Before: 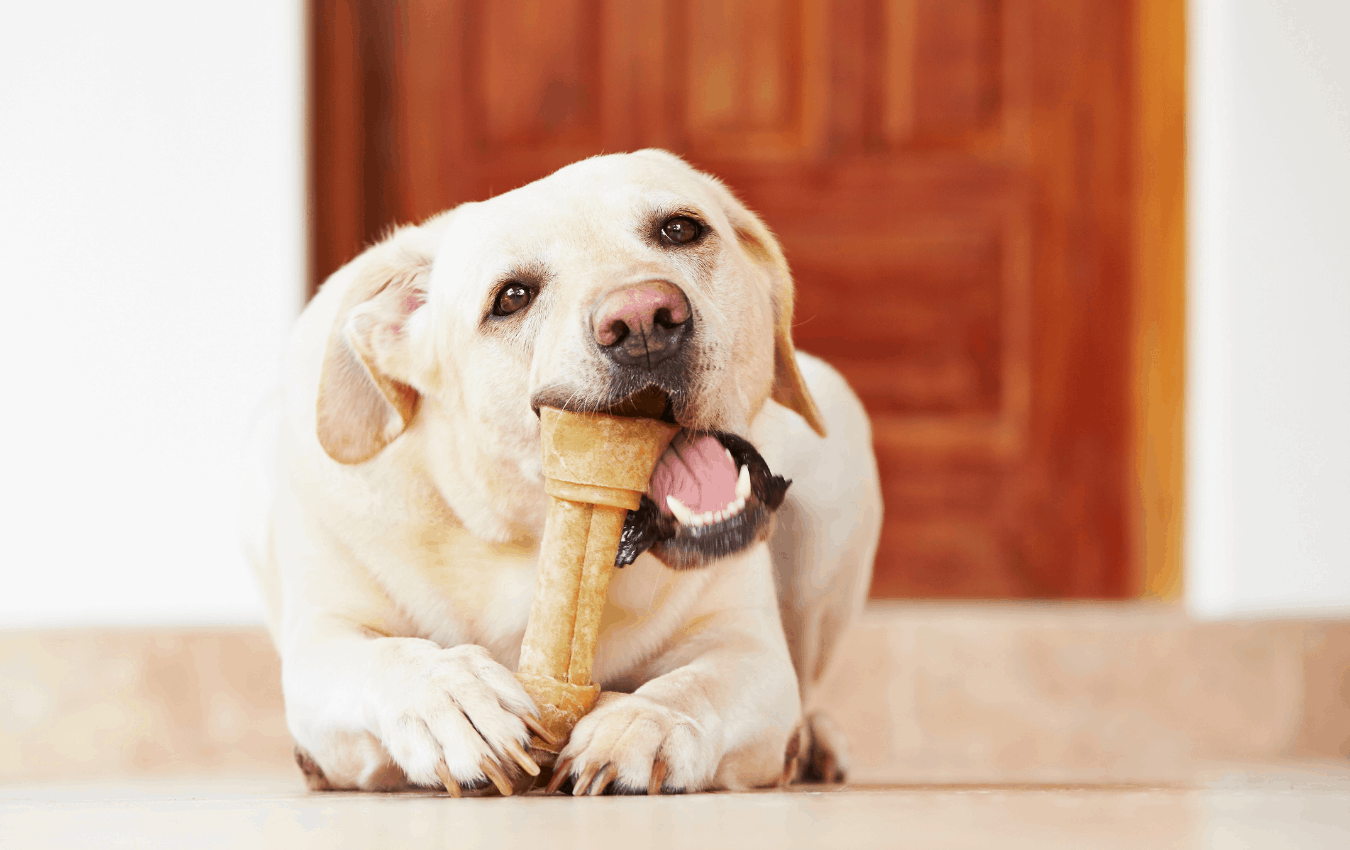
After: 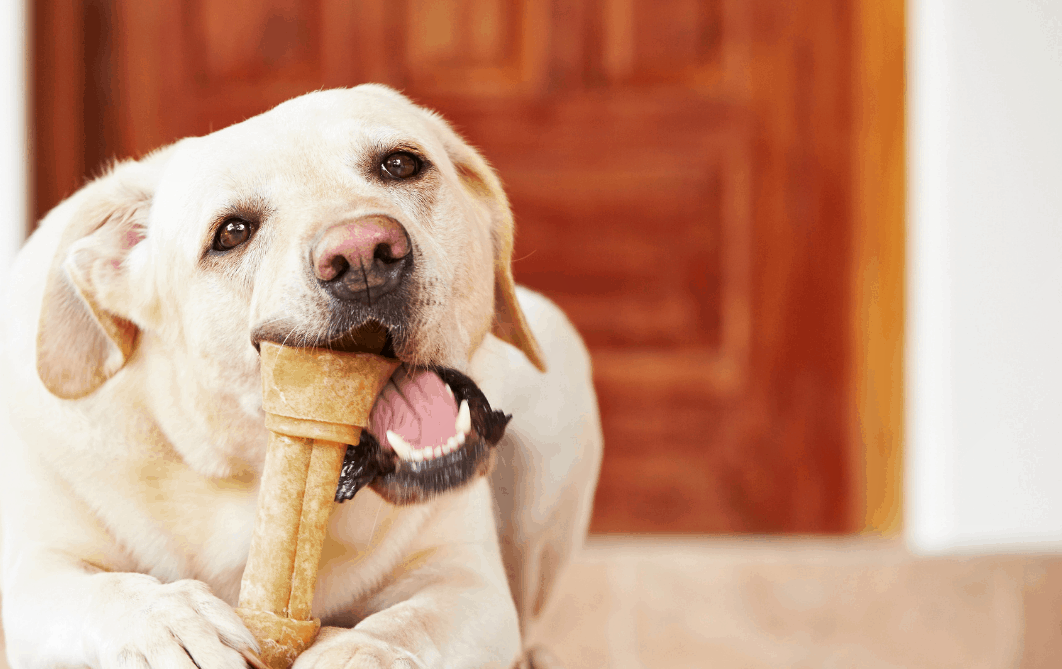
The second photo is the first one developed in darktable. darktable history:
crop and rotate: left 20.815%, top 7.83%, right 0.464%, bottom 13.382%
local contrast: highlights 100%, shadows 98%, detail 119%, midtone range 0.2
